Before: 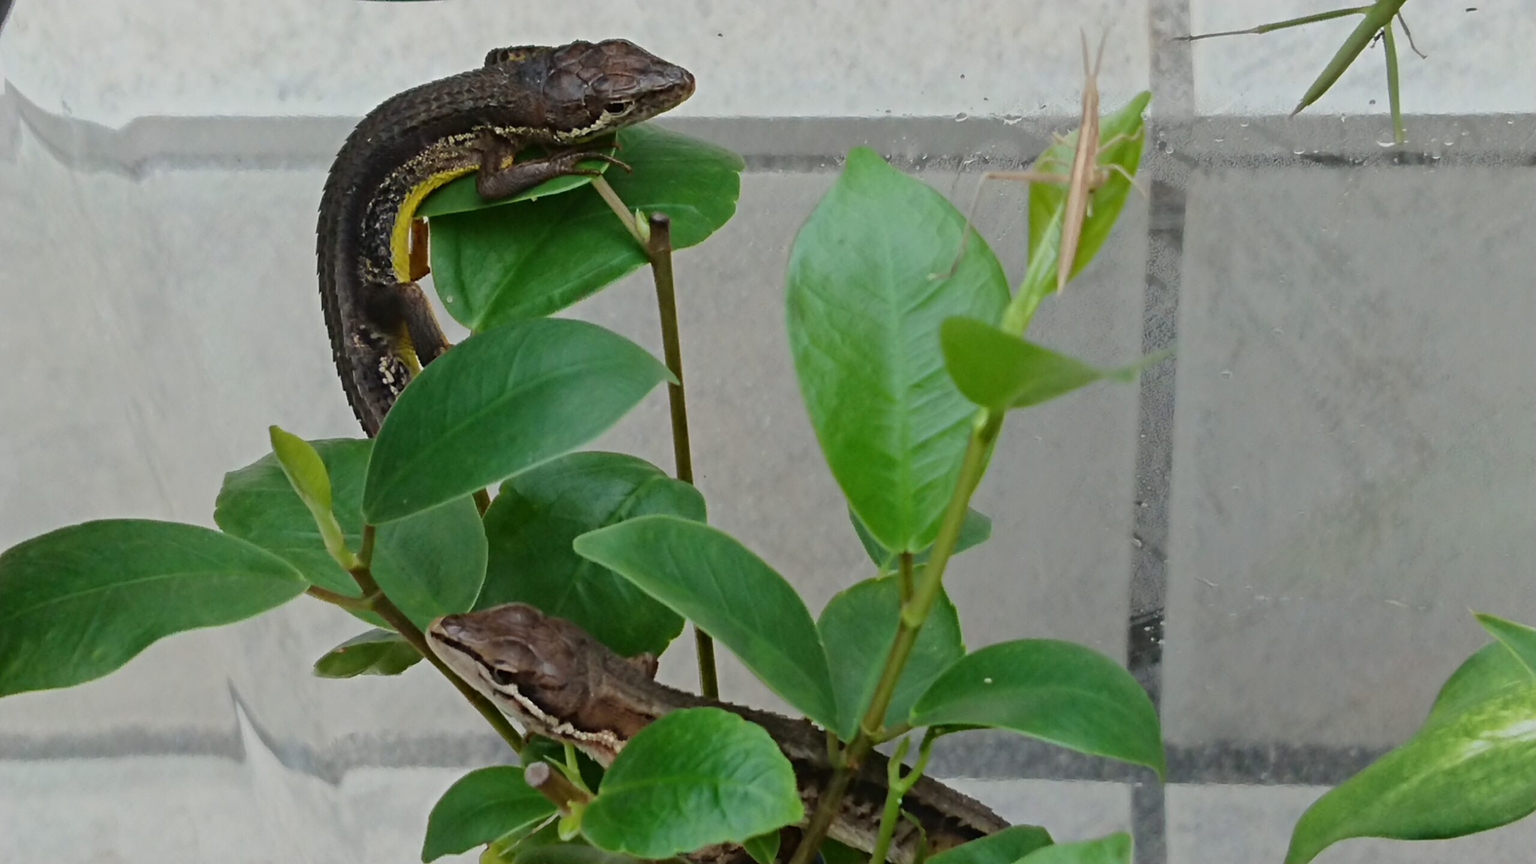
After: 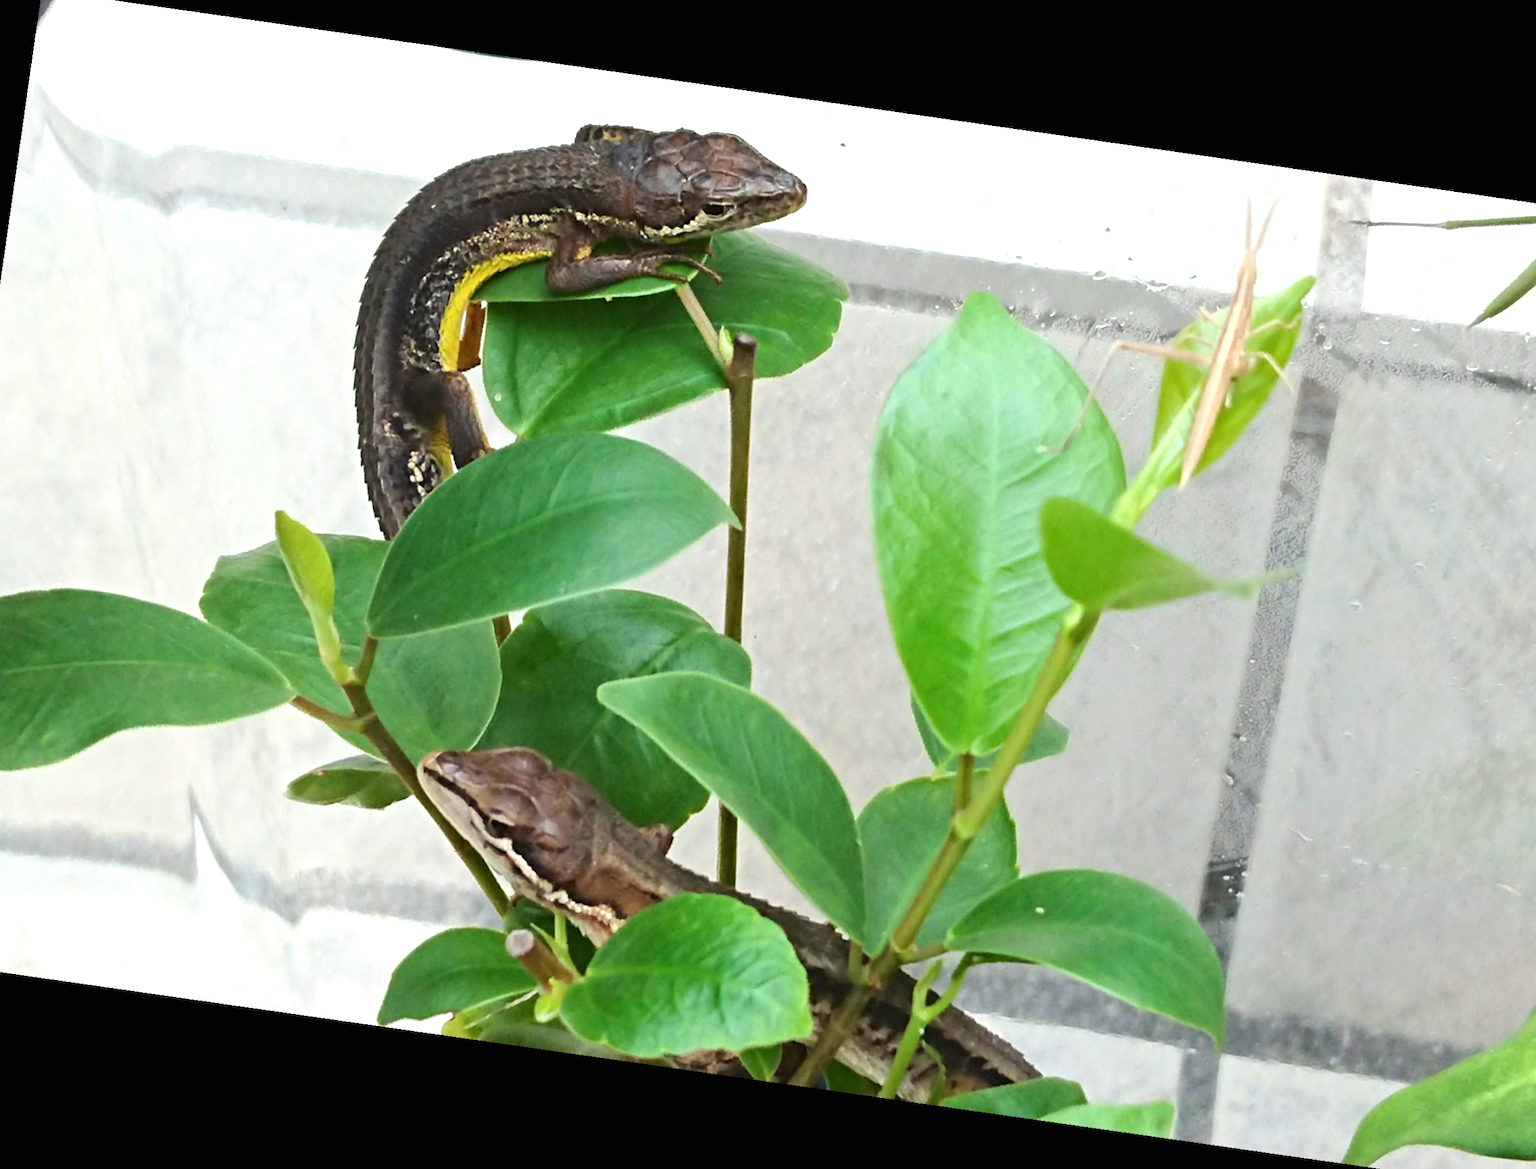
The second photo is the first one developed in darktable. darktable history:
rotate and perspective: rotation 9.12°, automatic cropping off
crop and rotate: angle 1°, left 4.281%, top 0.642%, right 11.383%, bottom 2.486%
exposure: black level correction 0, exposure 1.2 EV, compensate highlight preservation false
